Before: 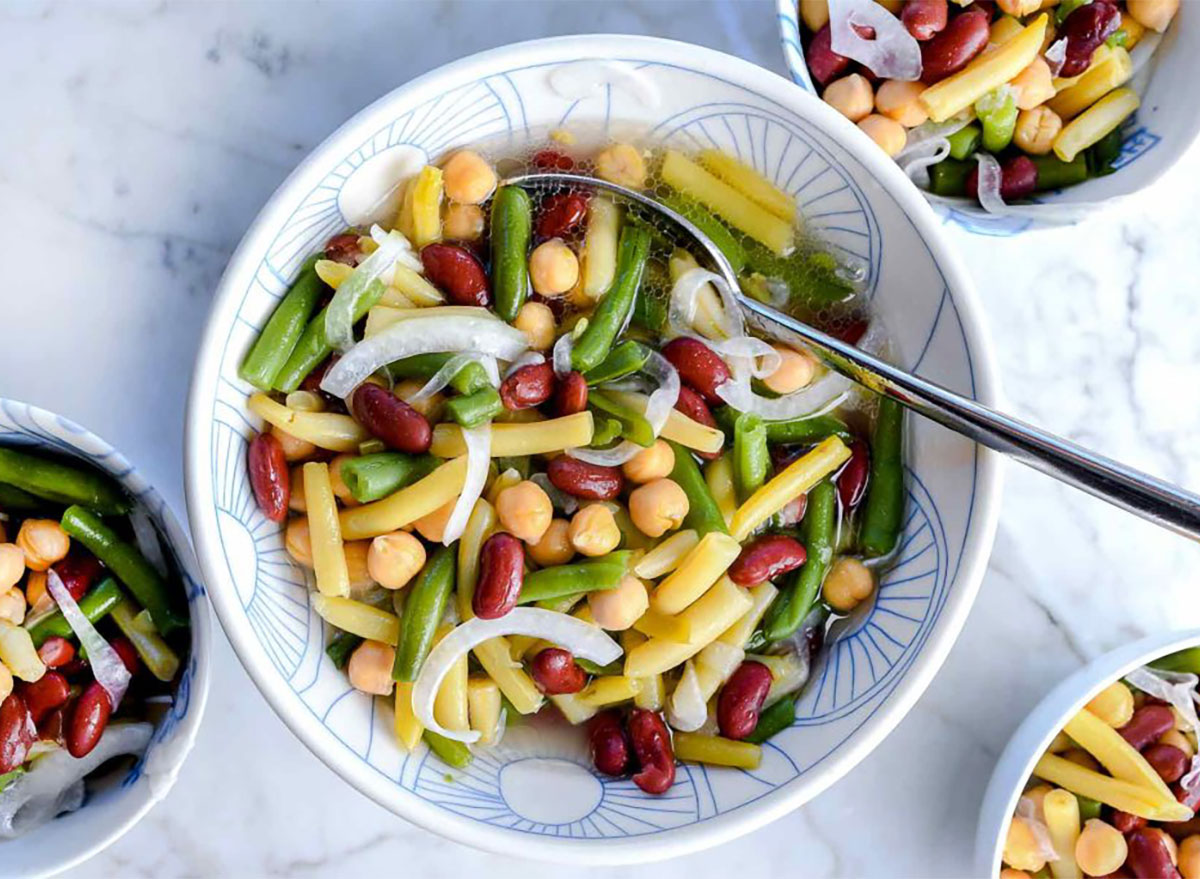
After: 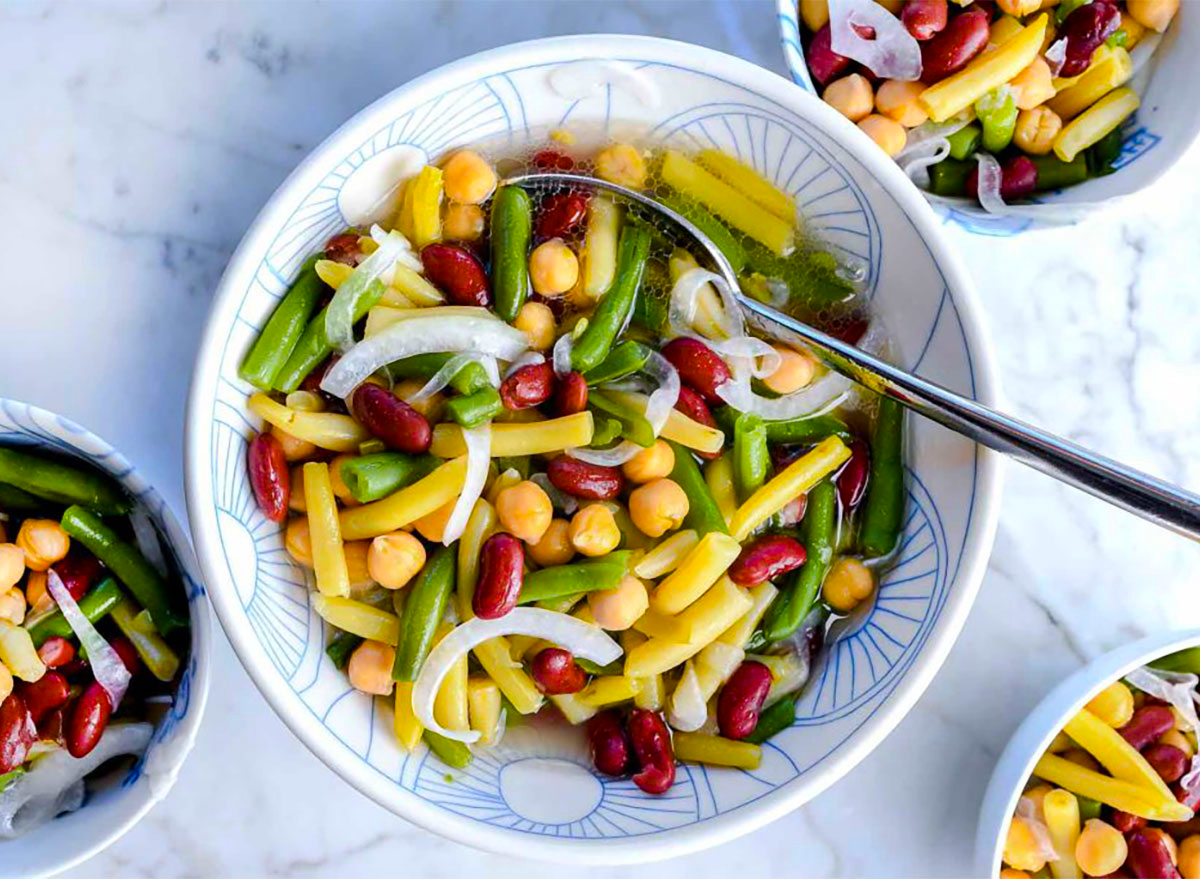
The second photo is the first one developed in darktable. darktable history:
color balance rgb: perceptual saturation grading › global saturation 25%, global vibrance 20%
